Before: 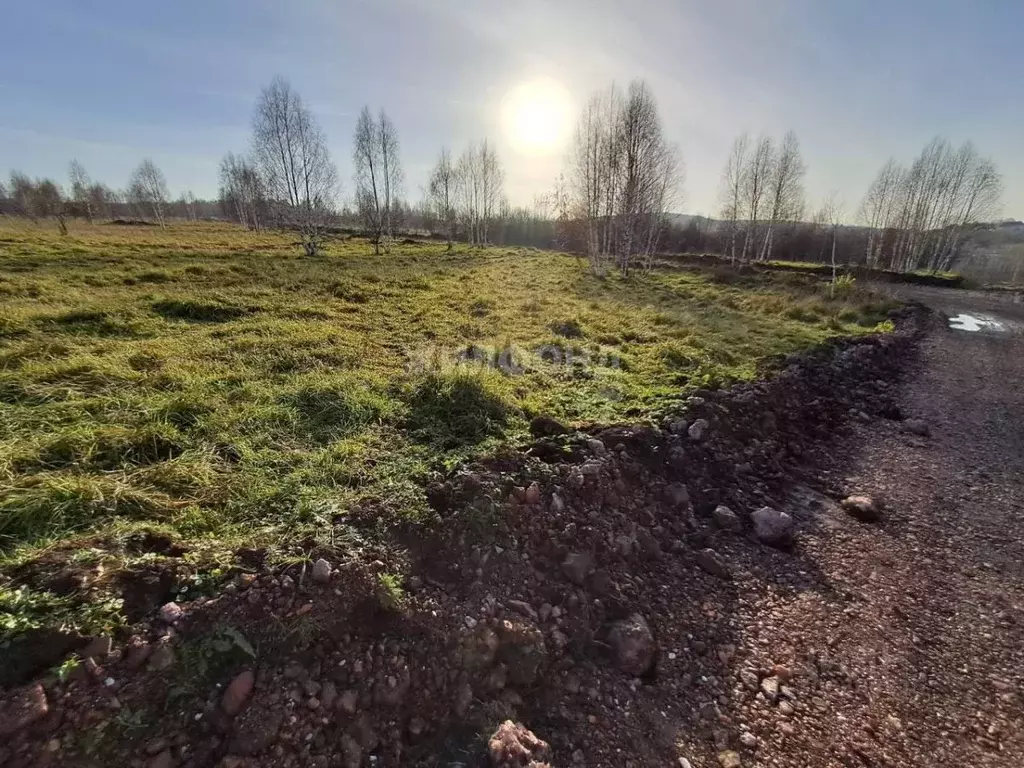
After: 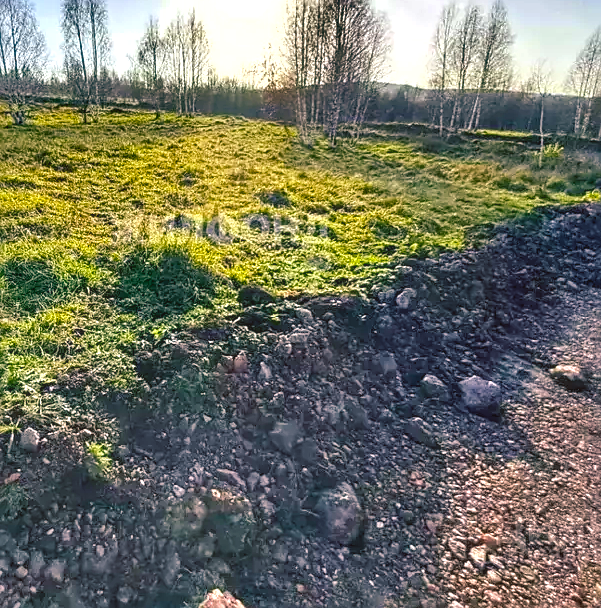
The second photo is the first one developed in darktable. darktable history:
crop and rotate: left 28.589%, top 17.172%, right 12.69%, bottom 3.611%
local contrast: on, module defaults
color balance rgb: shadows lift › luminance -29.001%, shadows lift › chroma 10.345%, shadows lift › hue 230.07°, perceptual saturation grading › global saturation 25.928%, global vibrance 20%
contrast brightness saturation: contrast -0.129
sharpen: on, module defaults
shadows and highlights: shadows 61, highlights -60.27, soften with gaussian
exposure: black level correction 0, exposure 1.001 EV, compensate exposure bias true, compensate highlight preservation false
